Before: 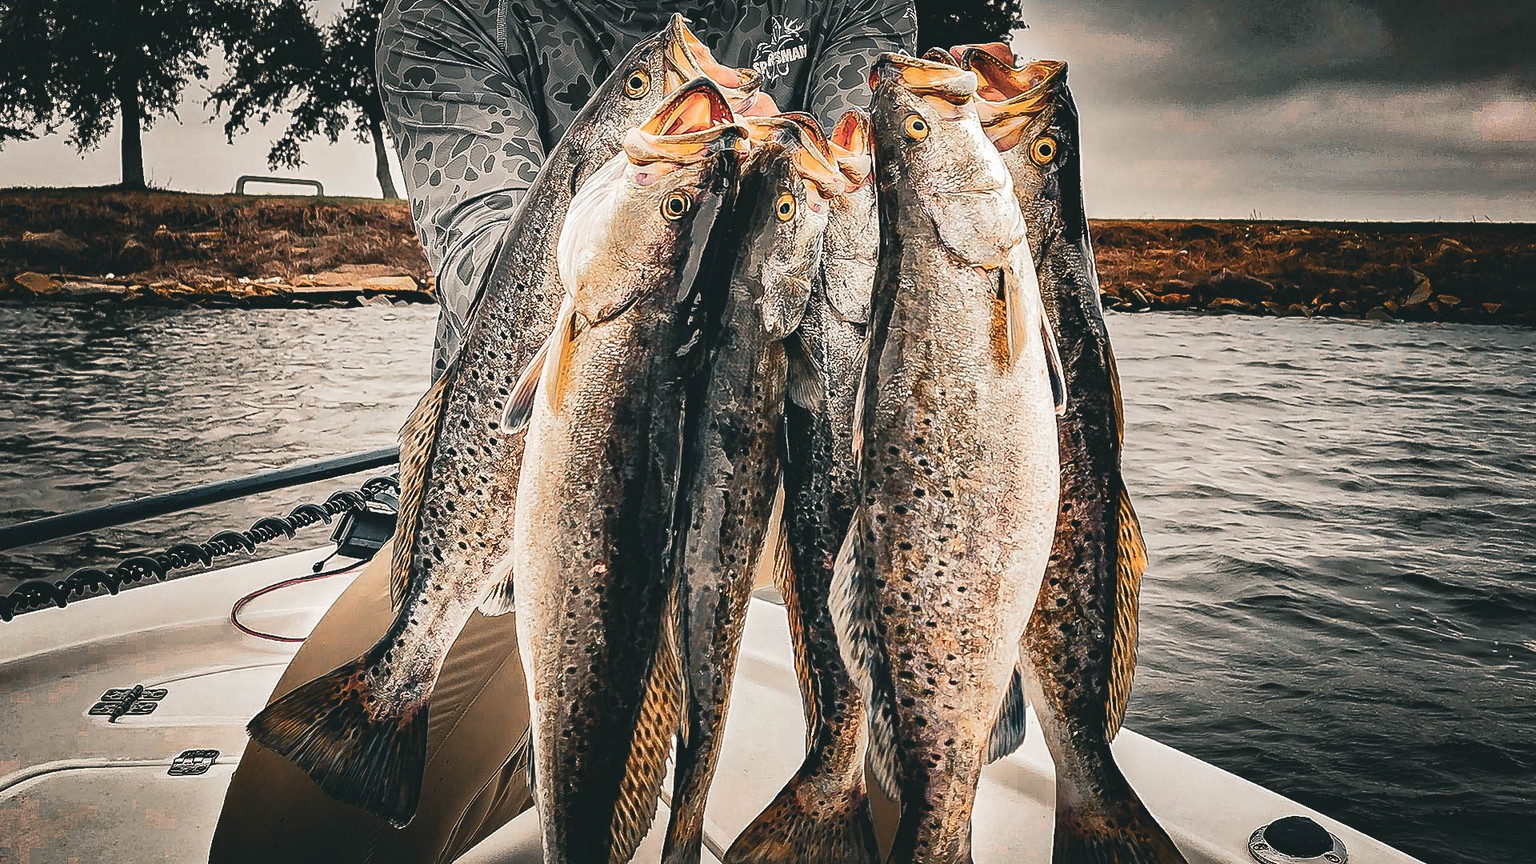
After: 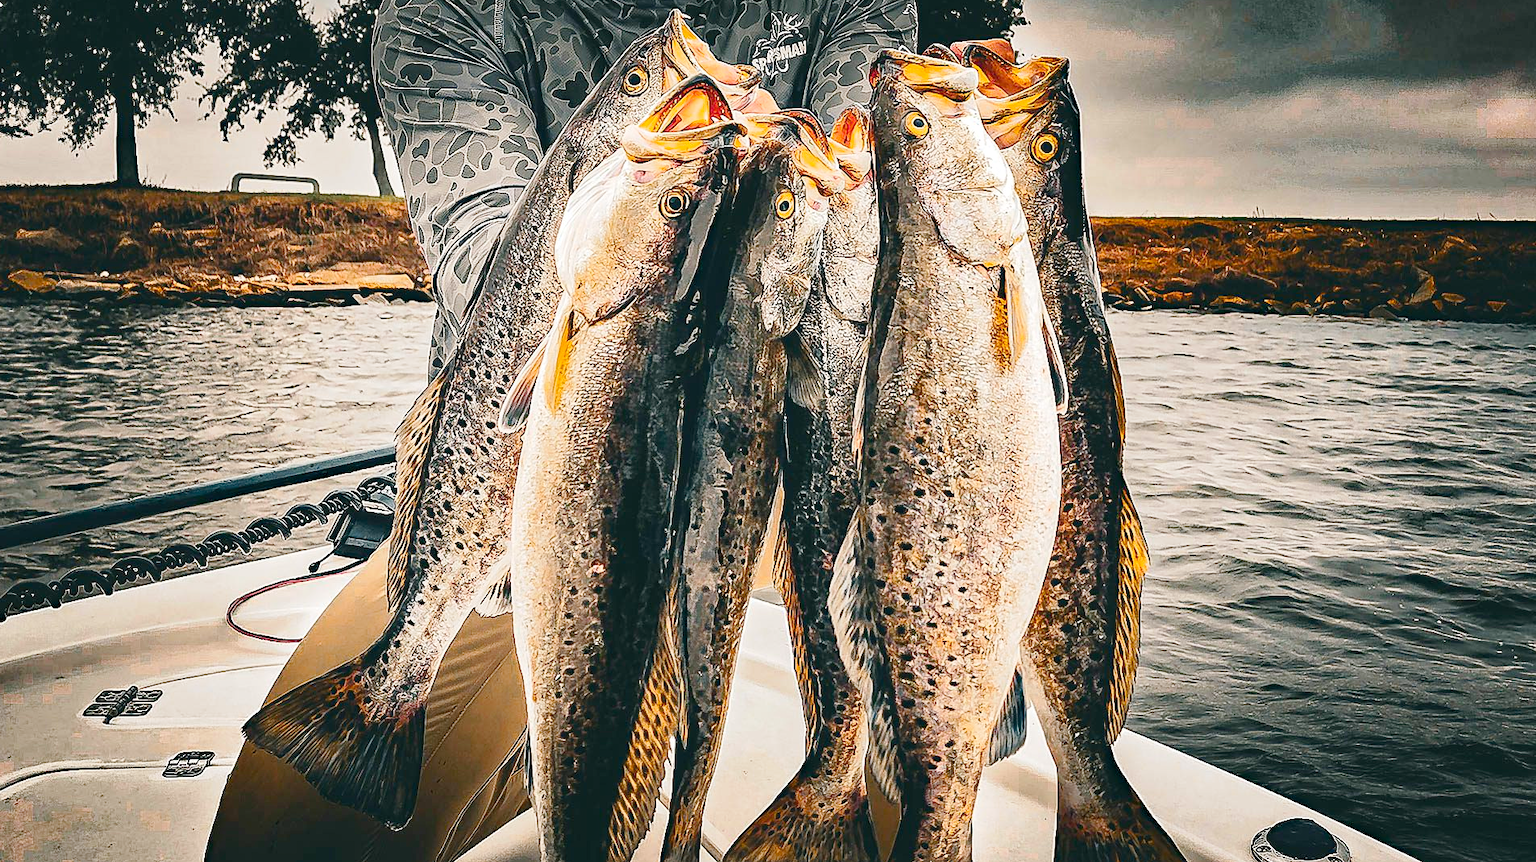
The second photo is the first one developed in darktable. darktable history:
color balance rgb: perceptual saturation grading › global saturation 25%, global vibrance 20%
crop: left 0.434%, top 0.485%, right 0.244%, bottom 0.386%
haze removal: compatibility mode true, adaptive false
tone curve: curves: ch0 [(0, 0) (0.003, 0.004) (0.011, 0.014) (0.025, 0.032) (0.044, 0.057) (0.069, 0.089) (0.1, 0.128) (0.136, 0.174) (0.177, 0.227) (0.224, 0.287) (0.277, 0.354) (0.335, 0.427) (0.399, 0.507) (0.468, 0.582) (0.543, 0.653) (0.623, 0.726) (0.709, 0.799) (0.801, 0.876) (0.898, 0.937) (1, 1)], preserve colors none
